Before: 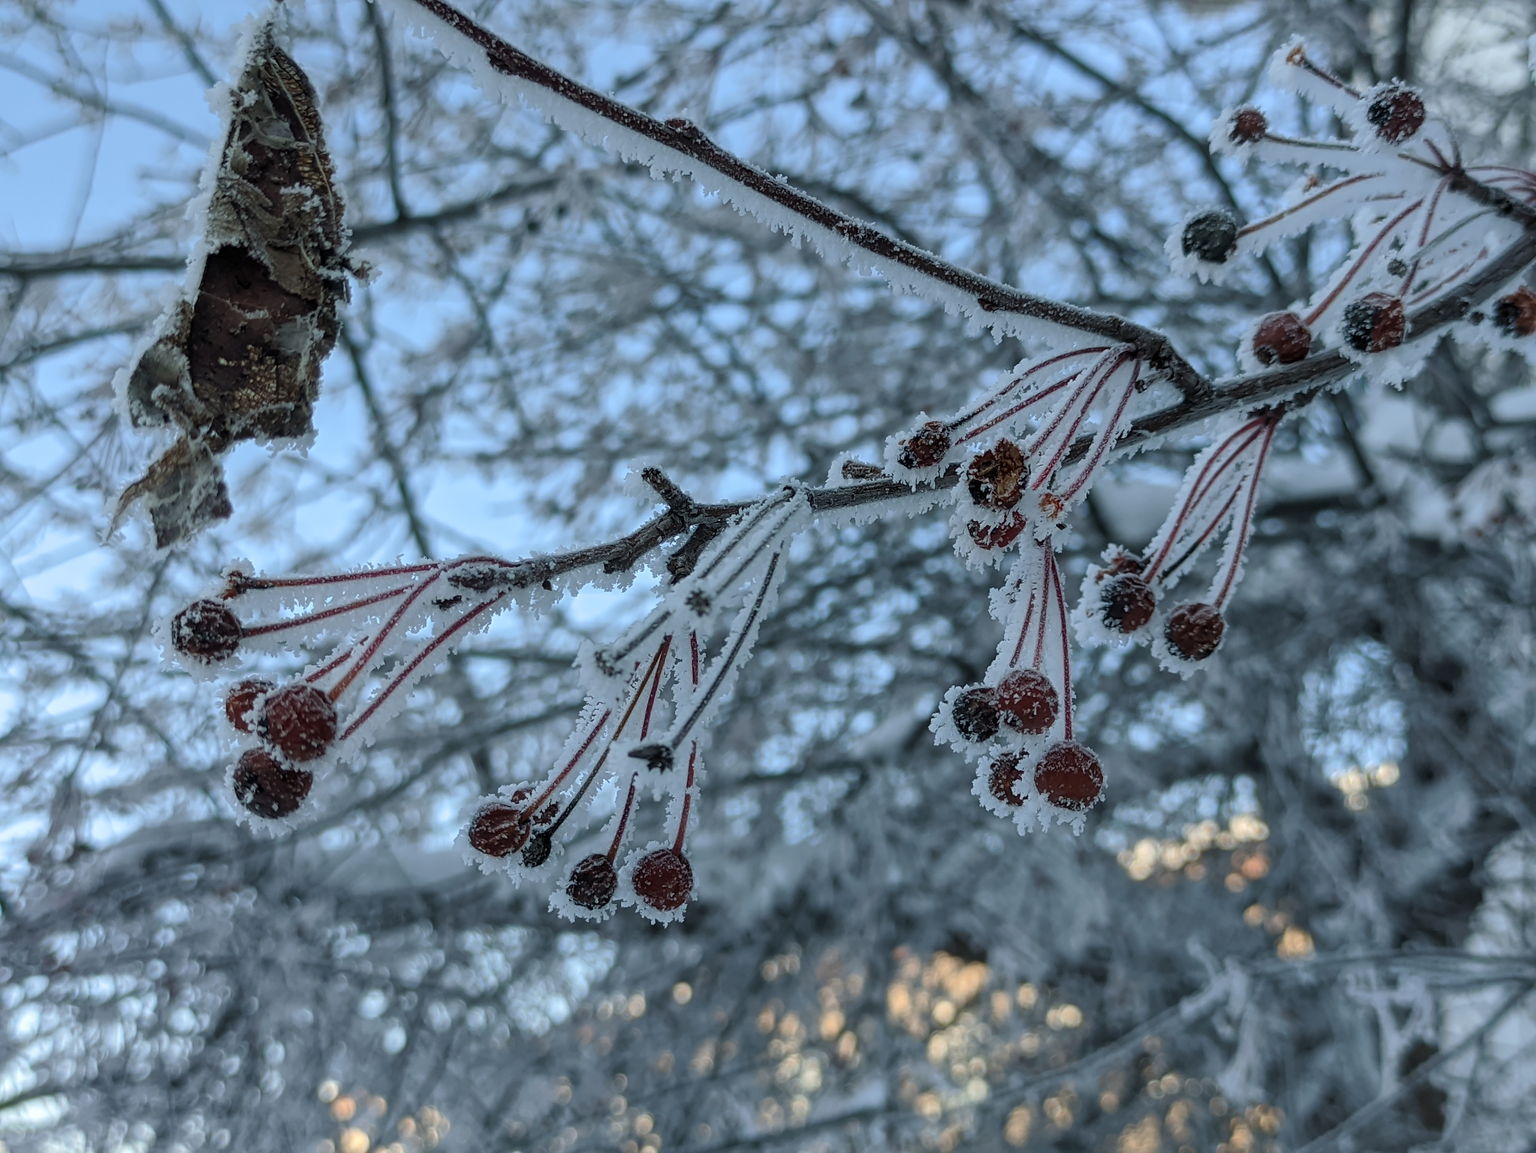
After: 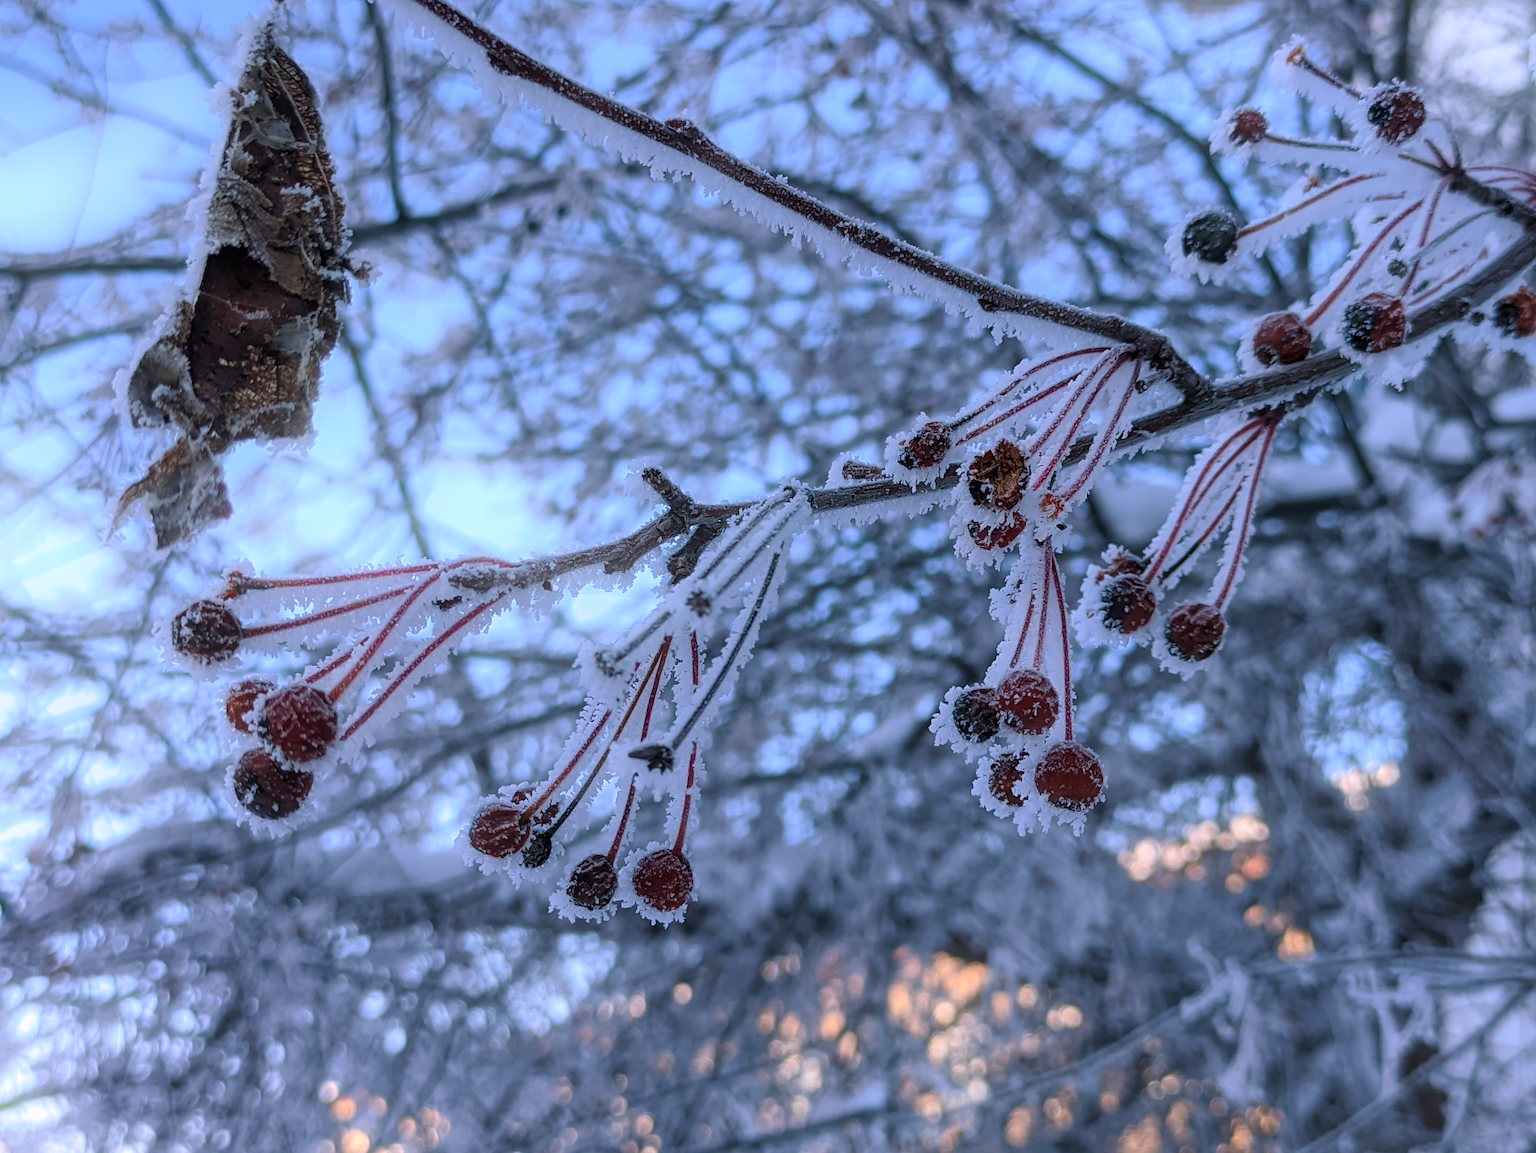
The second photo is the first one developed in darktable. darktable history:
white balance: red 1.066, blue 1.119
color balance rgb: perceptual saturation grading › global saturation 25%, global vibrance 20%
bloom: on, module defaults
